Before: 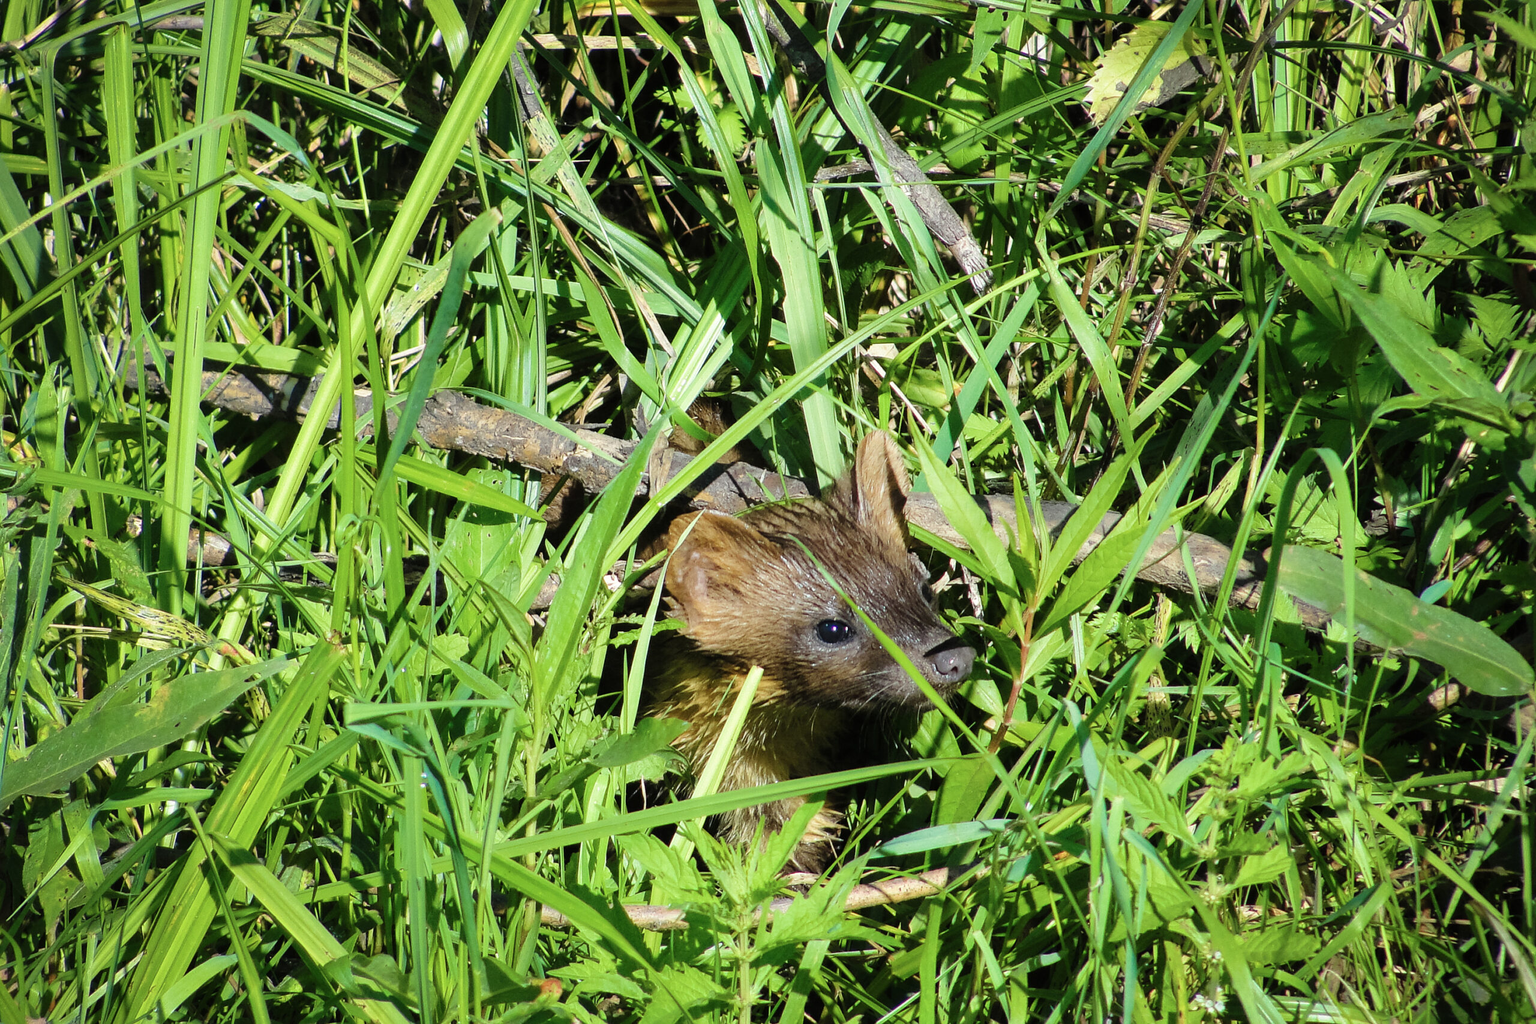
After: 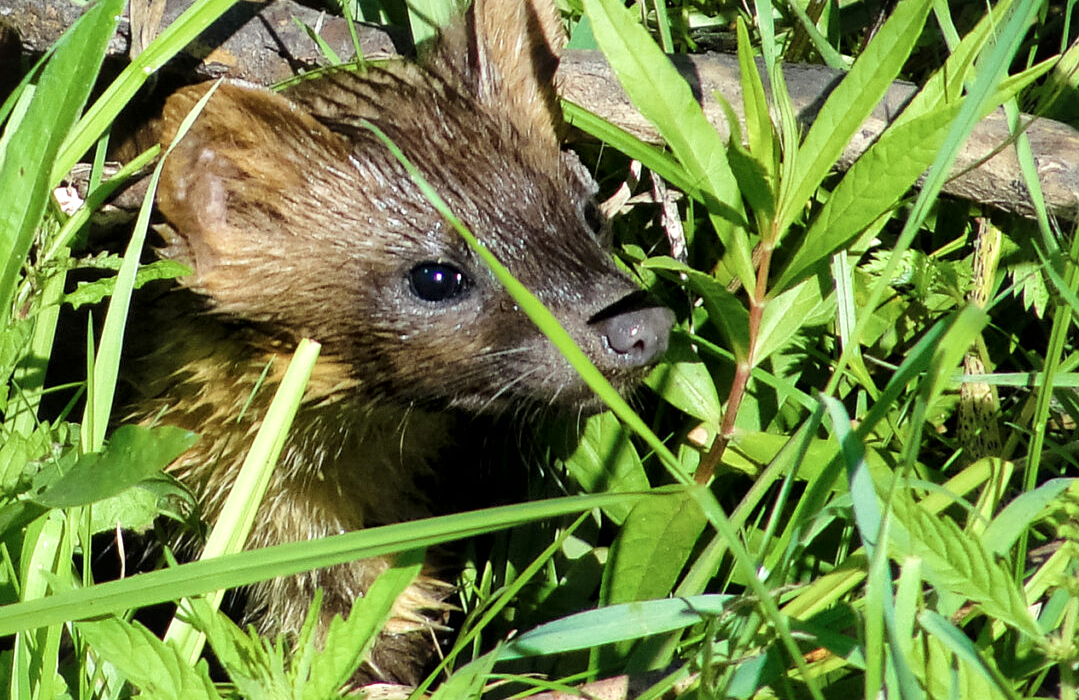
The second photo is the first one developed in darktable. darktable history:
crop: left 37.221%, top 45.169%, right 20.63%, bottom 13.777%
local contrast: mode bilateral grid, contrast 20, coarseness 50, detail 161%, midtone range 0.2
tone equalizer: on, module defaults
